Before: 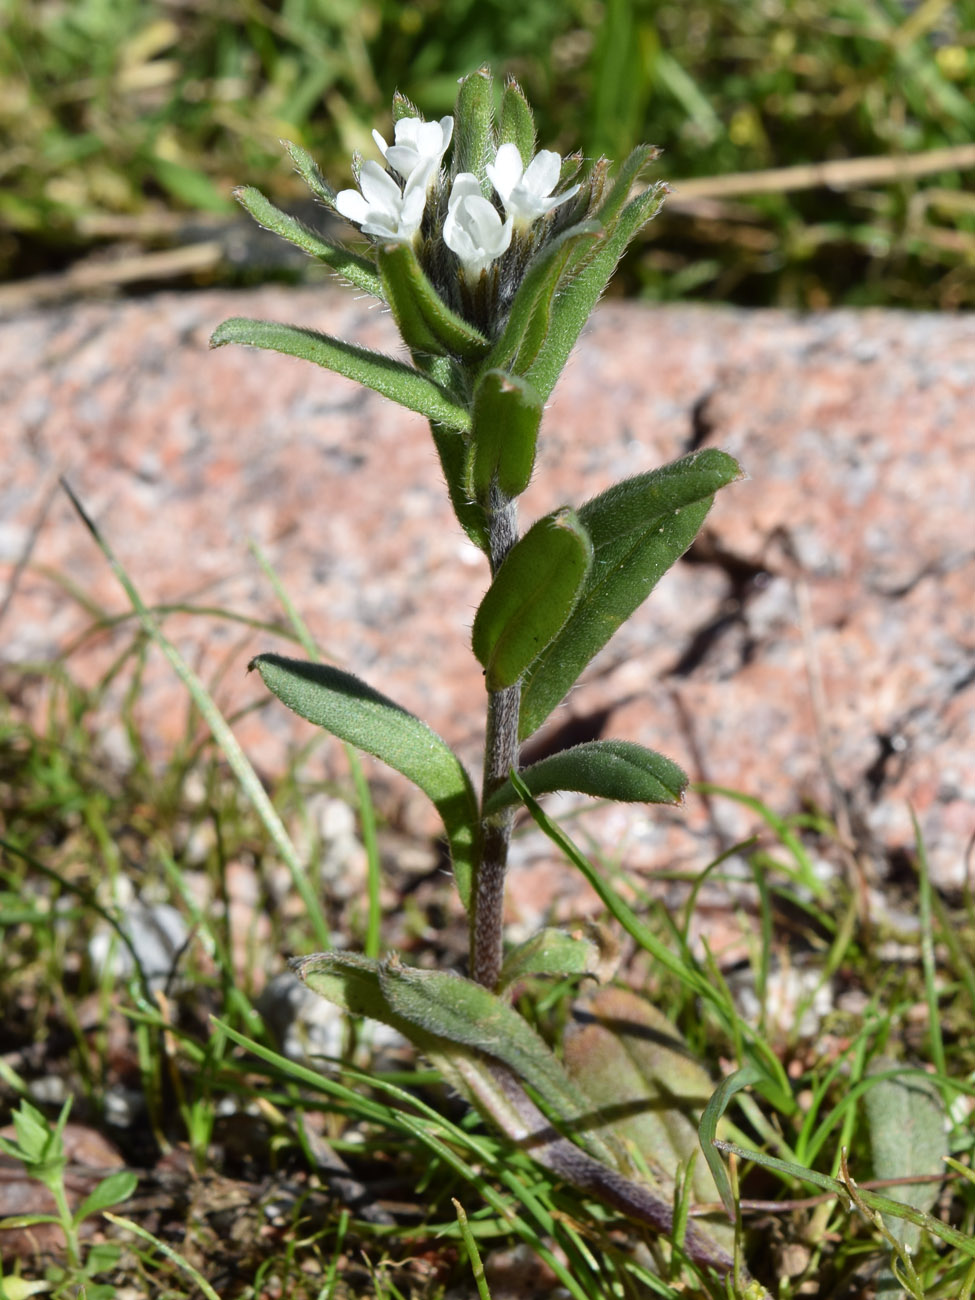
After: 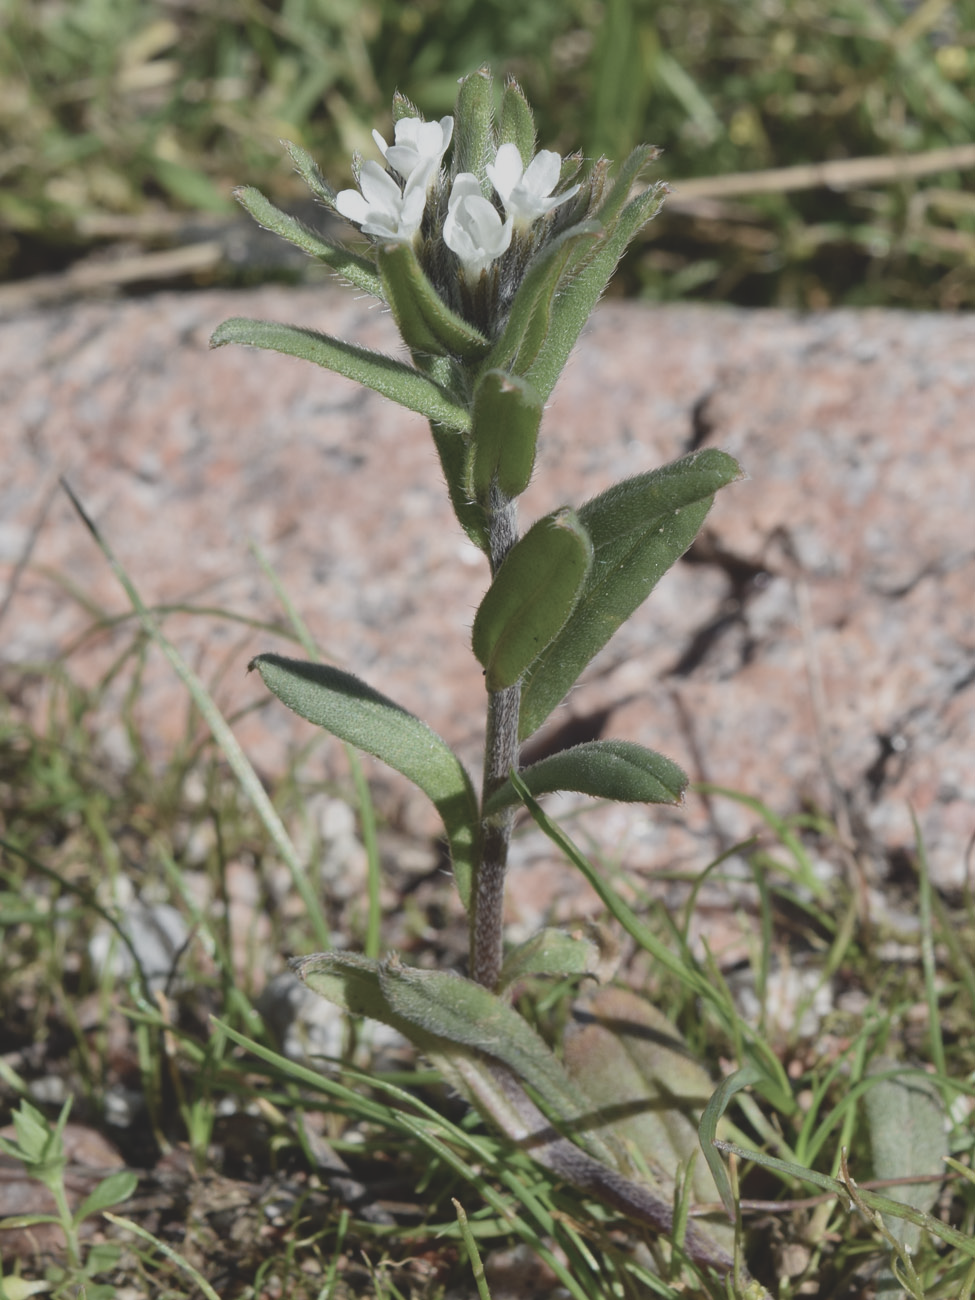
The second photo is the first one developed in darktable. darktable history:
contrast brightness saturation: contrast -0.266, saturation -0.443
